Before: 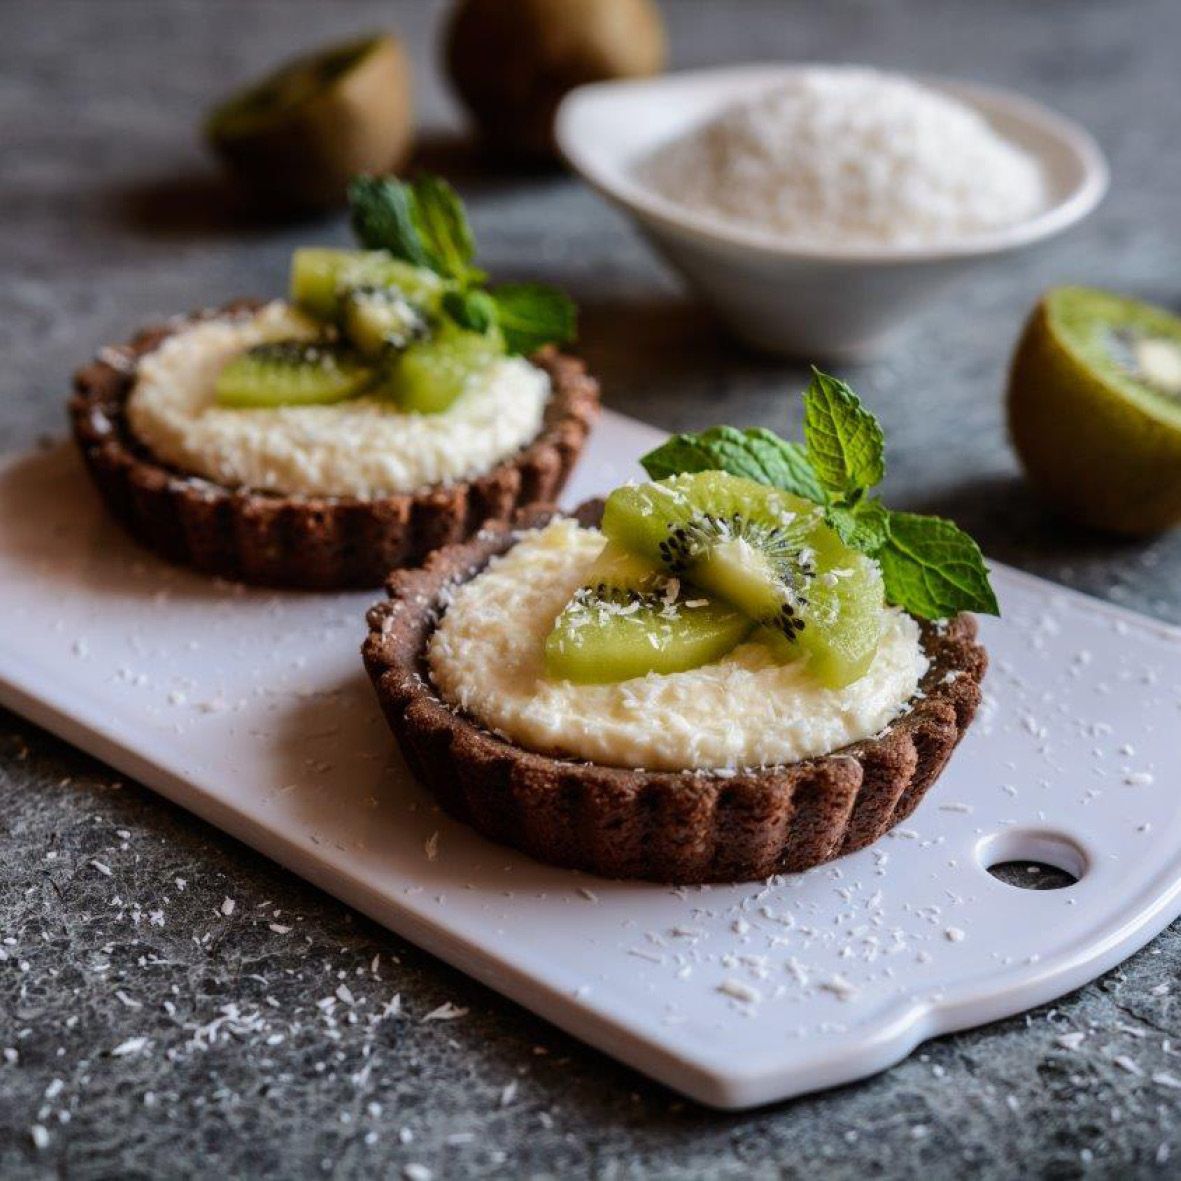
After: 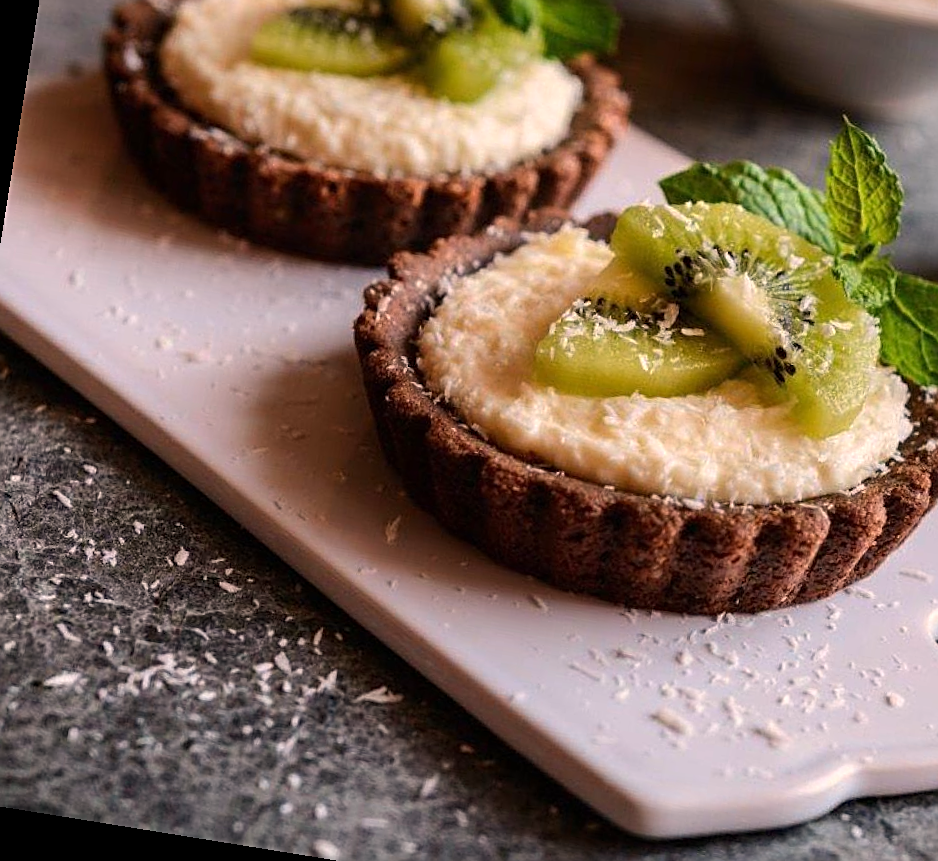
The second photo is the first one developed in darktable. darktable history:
sharpen: on, module defaults
rotate and perspective: rotation 9.12°, automatic cropping off
white balance: red 1.127, blue 0.943
crop: left 6.488%, top 27.668%, right 24.183%, bottom 8.656%
